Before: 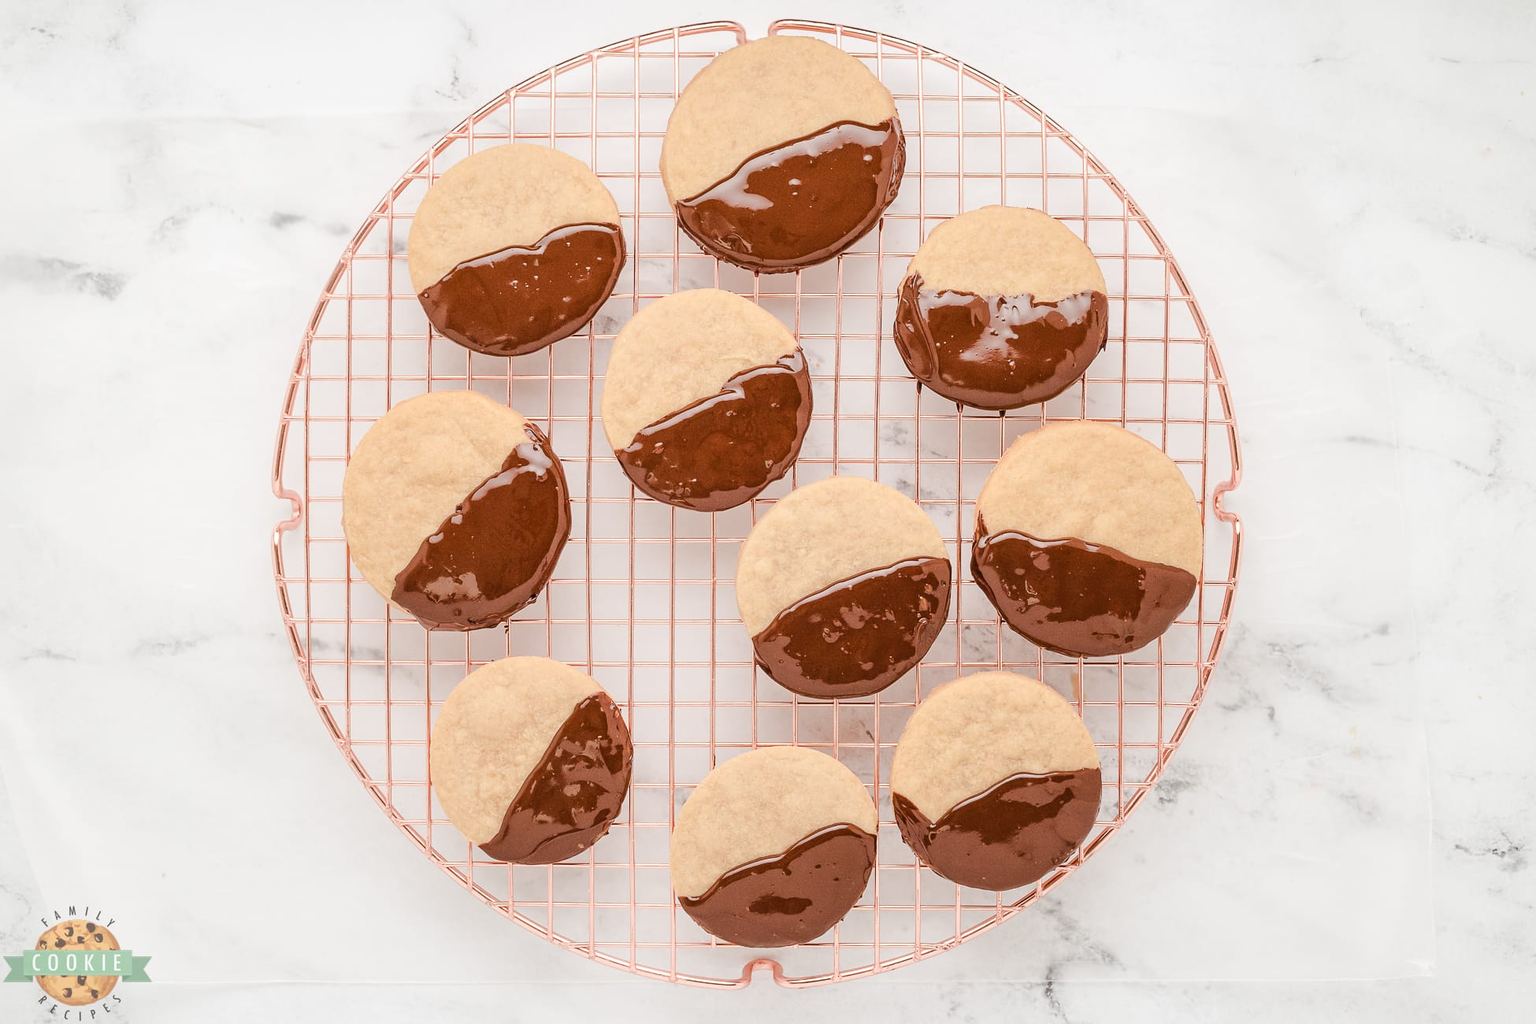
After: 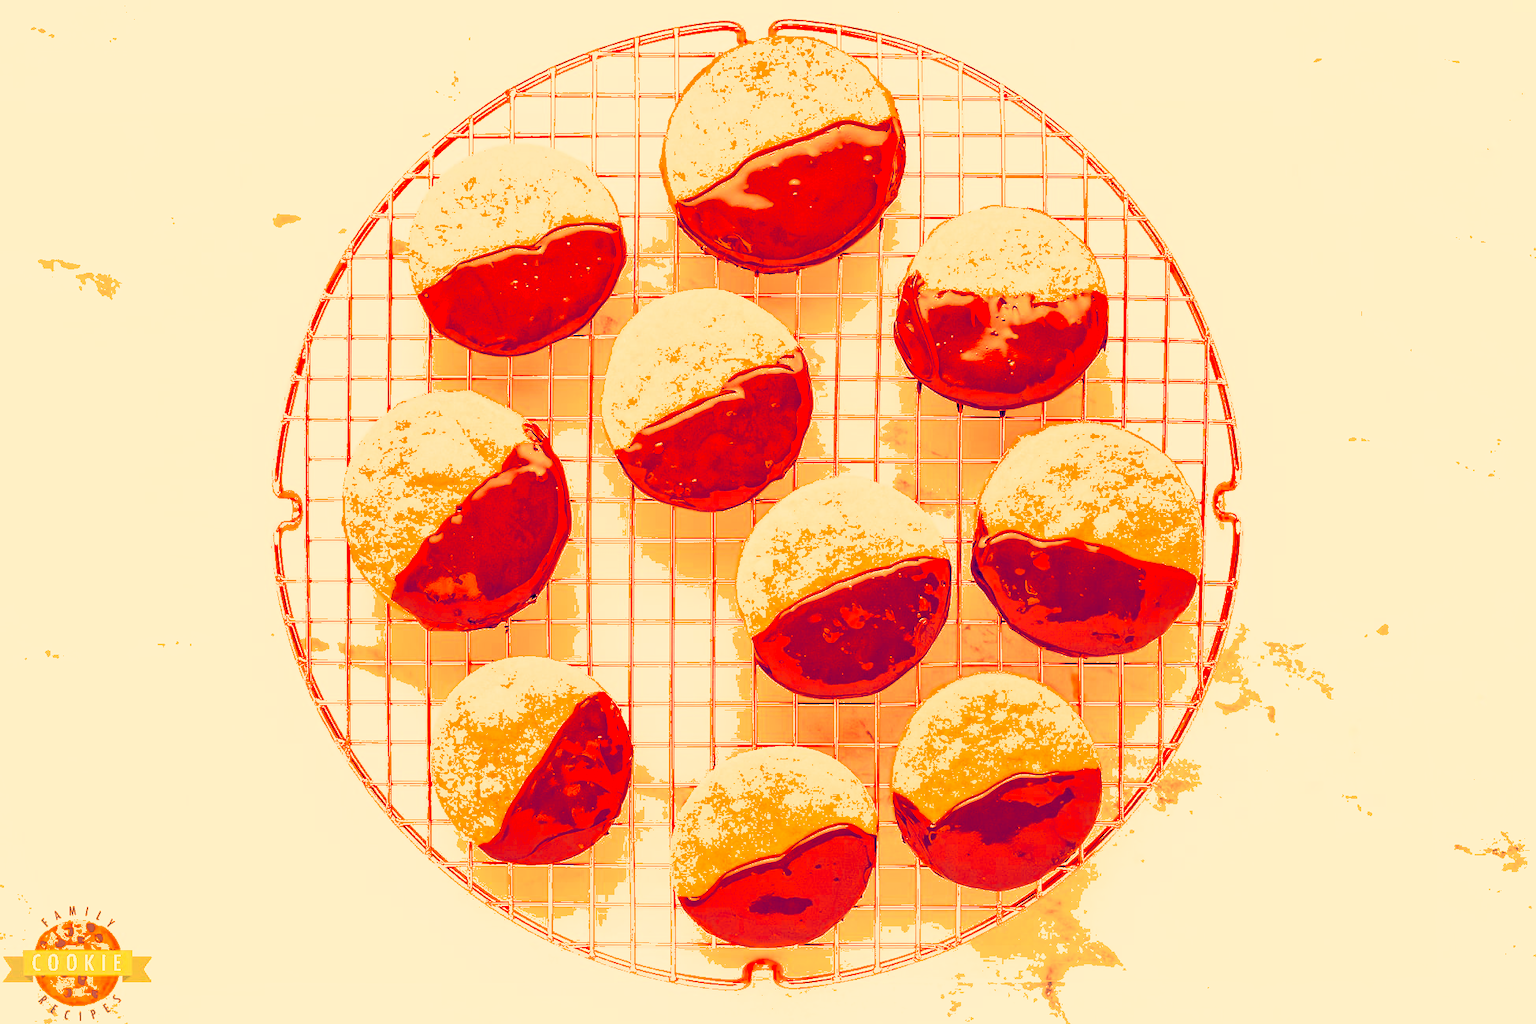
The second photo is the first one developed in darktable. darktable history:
color balance rgb: shadows lift › luminance -41.13%, shadows lift › chroma 14.13%, shadows lift › hue 260°, power › luminance -3.76%, power › chroma 0.56%, power › hue 40.37°, highlights gain › luminance 16.81%, highlights gain › chroma 2.94%, highlights gain › hue 260°, global offset › luminance -0.29%, global offset › chroma 0.31%, global offset › hue 260°, perceptual saturation grading › global saturation 20%, perceptual saturation grading › highlights -13.92%, perceptual saturation grading › shadows 50%
contrast brightness saturation: contrast 0.2, brightness 0.16, saturation 0.22
white balance: red 1.467, blue 0.684
shadows and highlights: on, module defaults
